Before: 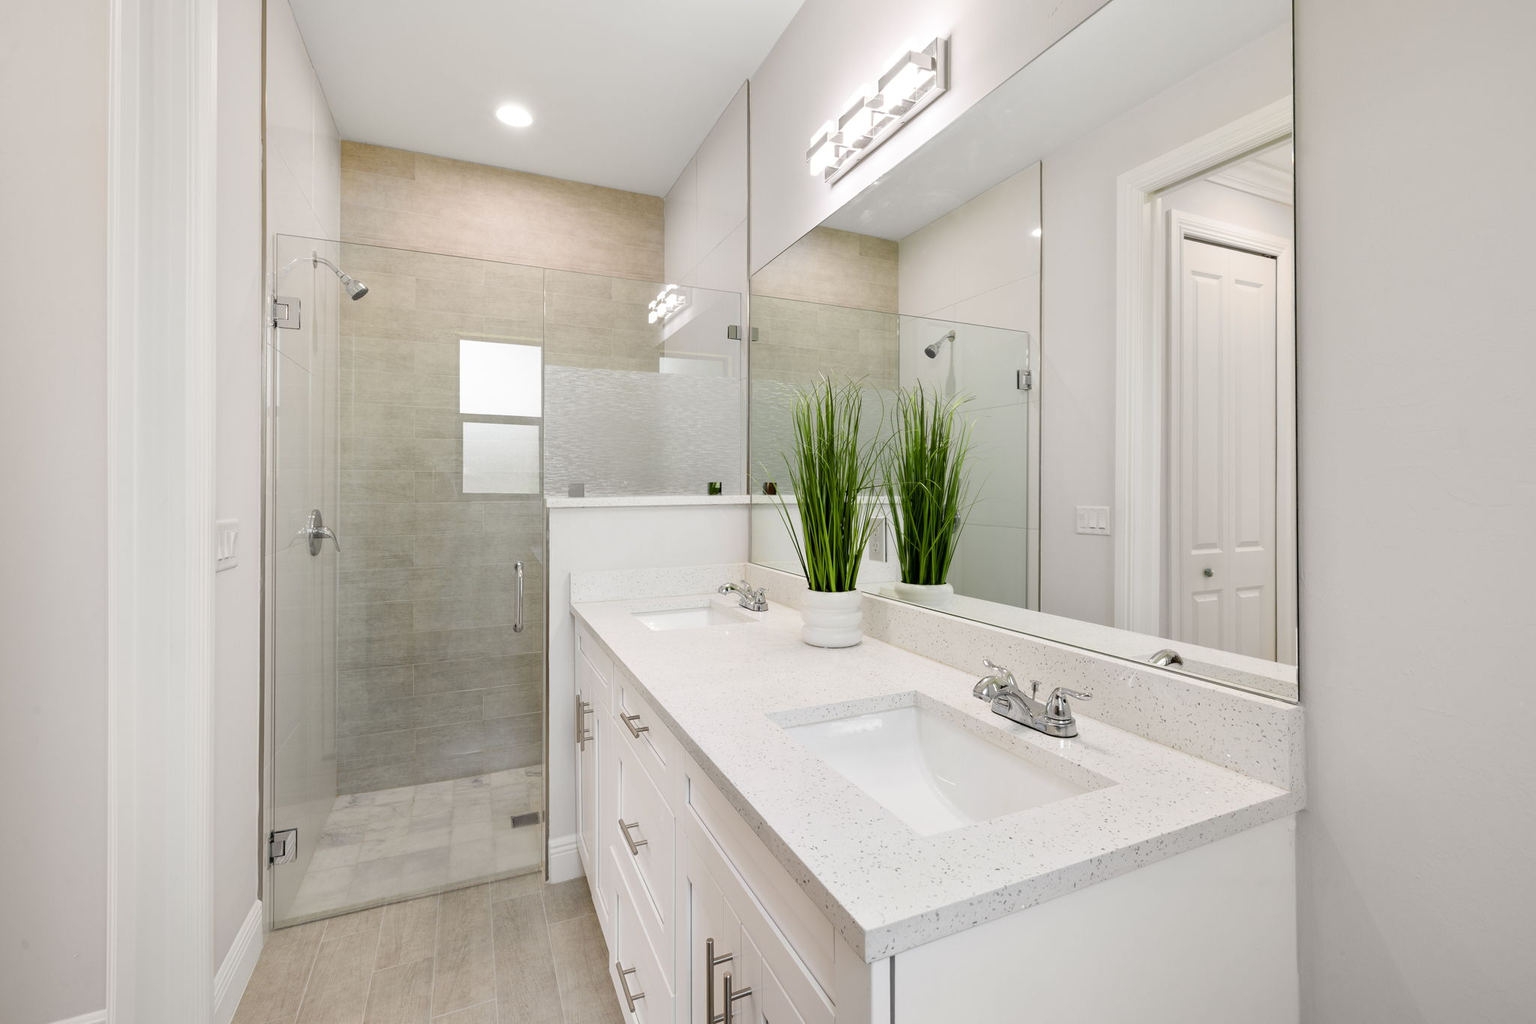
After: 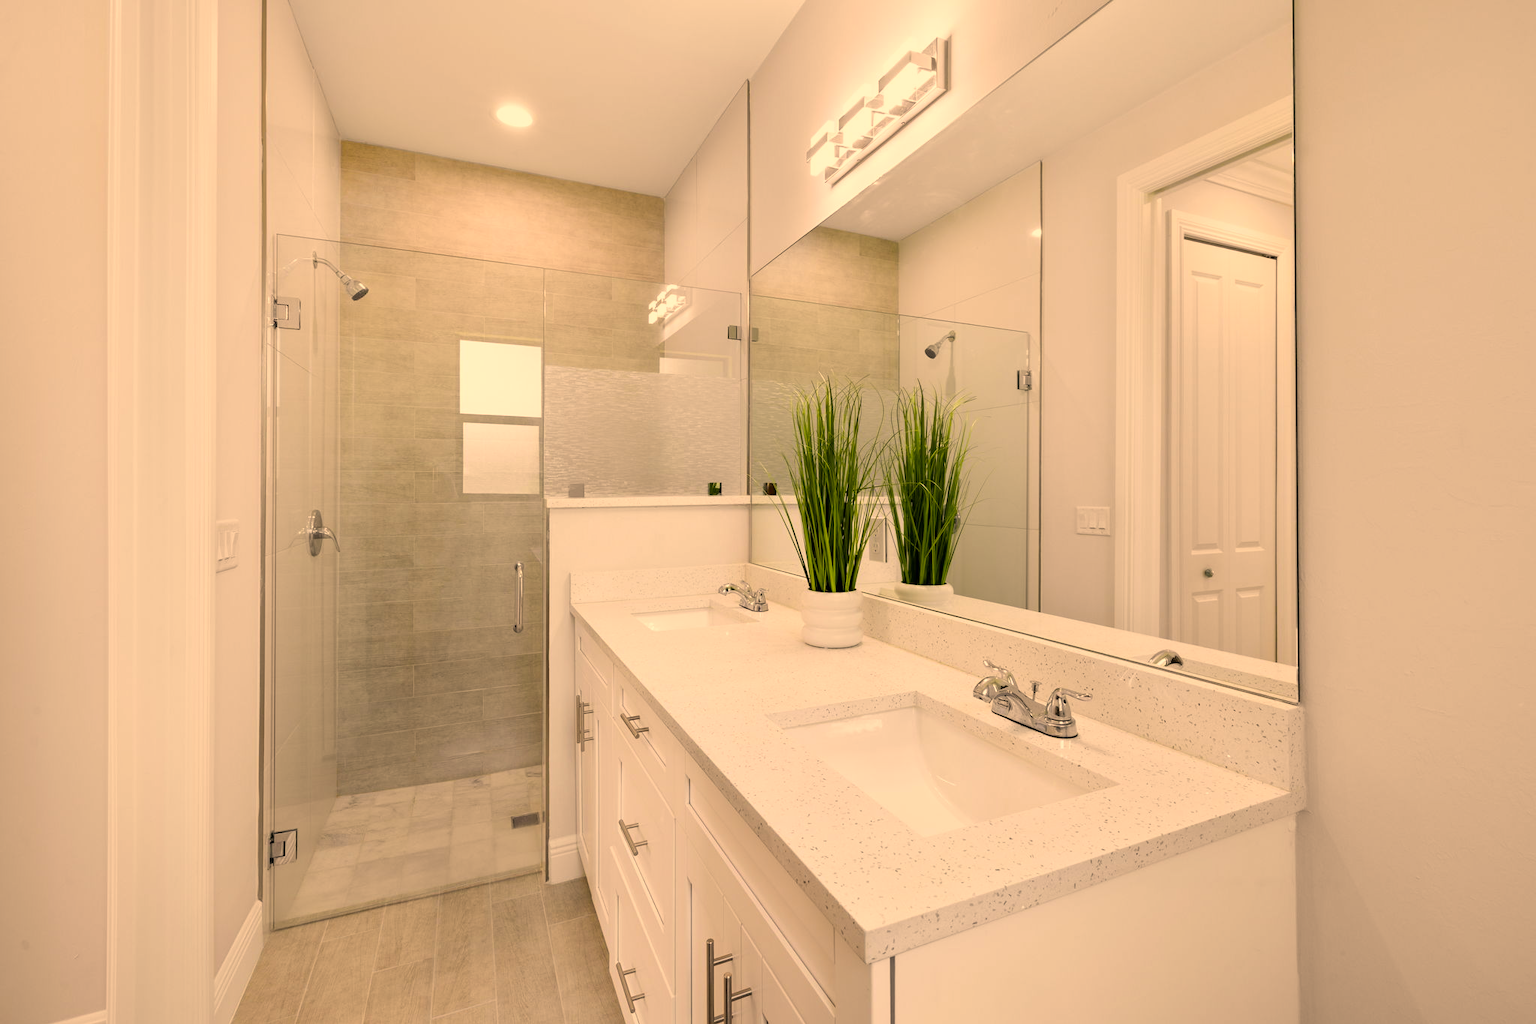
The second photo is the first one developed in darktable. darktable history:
color correction: highlights a* 14.95, highlights b* 31.79
